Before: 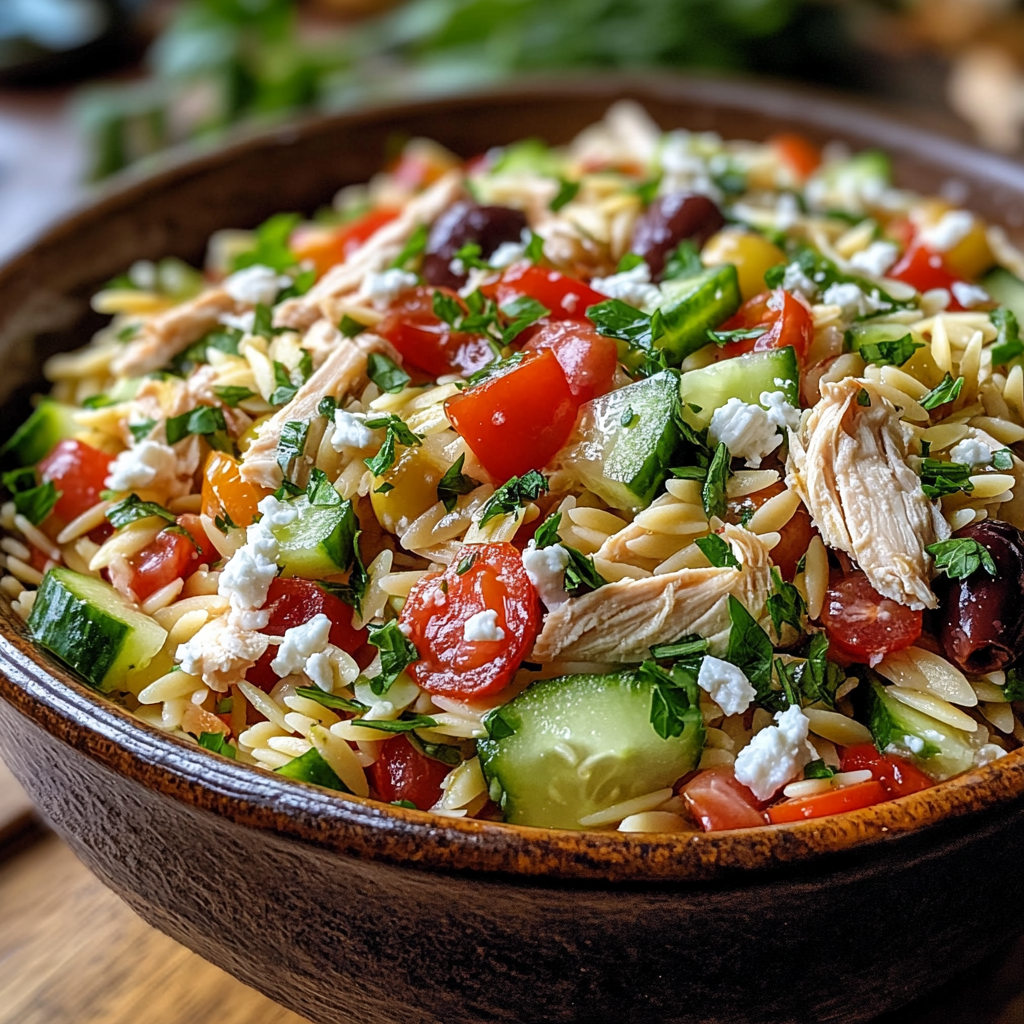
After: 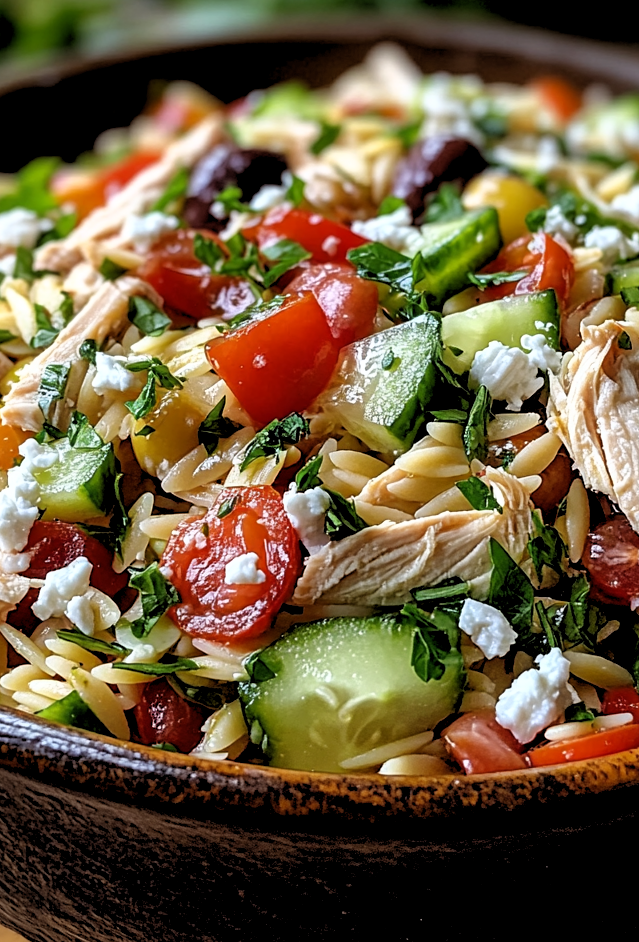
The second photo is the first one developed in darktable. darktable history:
crop and rotate: left 23.395%, top 5.62%, right 14.132%, bottom 2.325%
base curve: curves: ch0 [(0.017, 0) (0.425, 0.441) (0.844, 0.933) (1, 1)]
